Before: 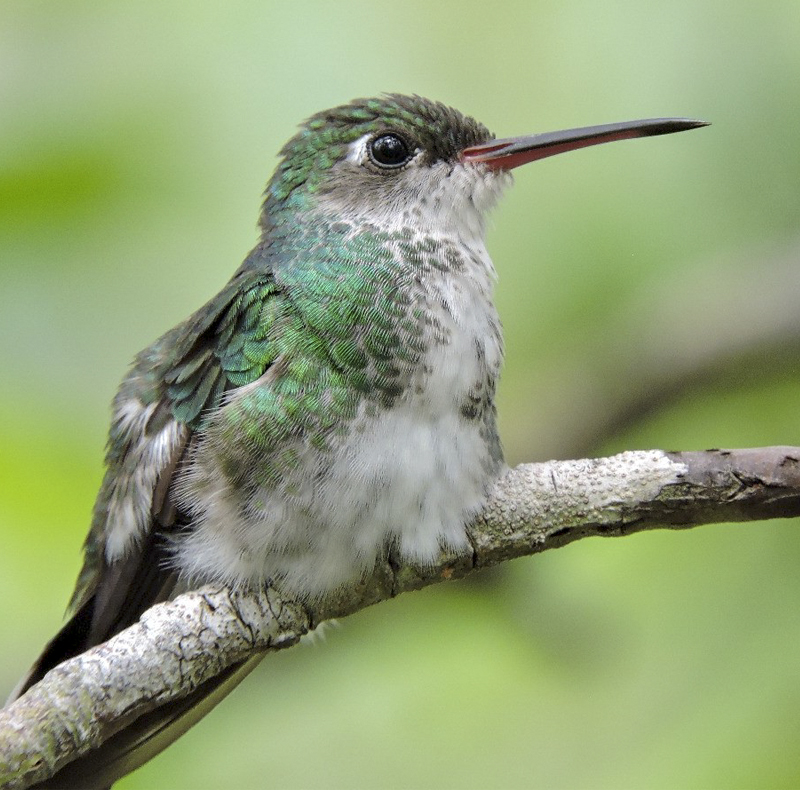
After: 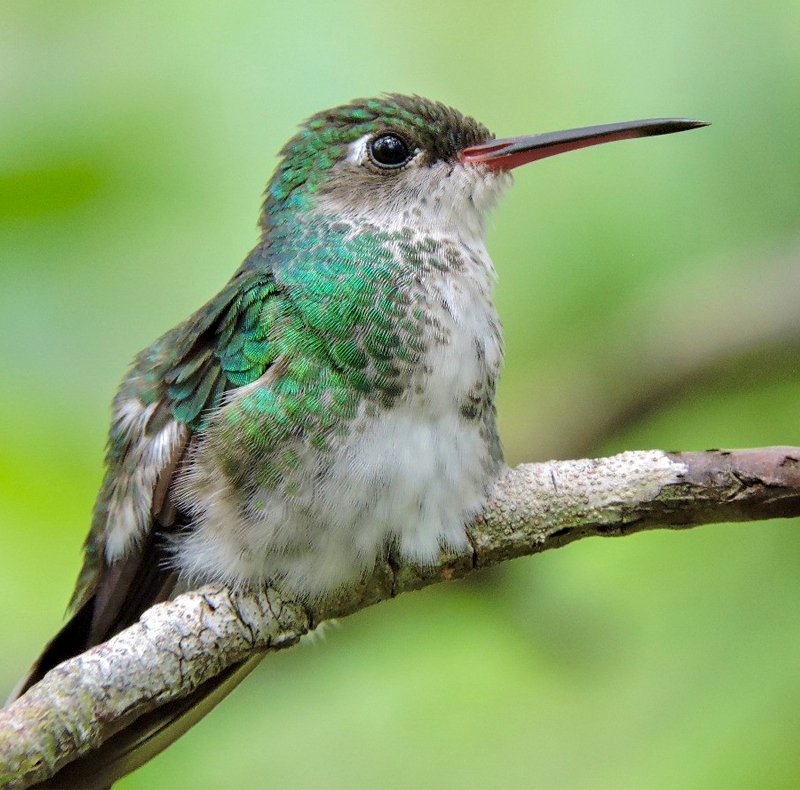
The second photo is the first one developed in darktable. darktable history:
velvia: strength 28.62%
